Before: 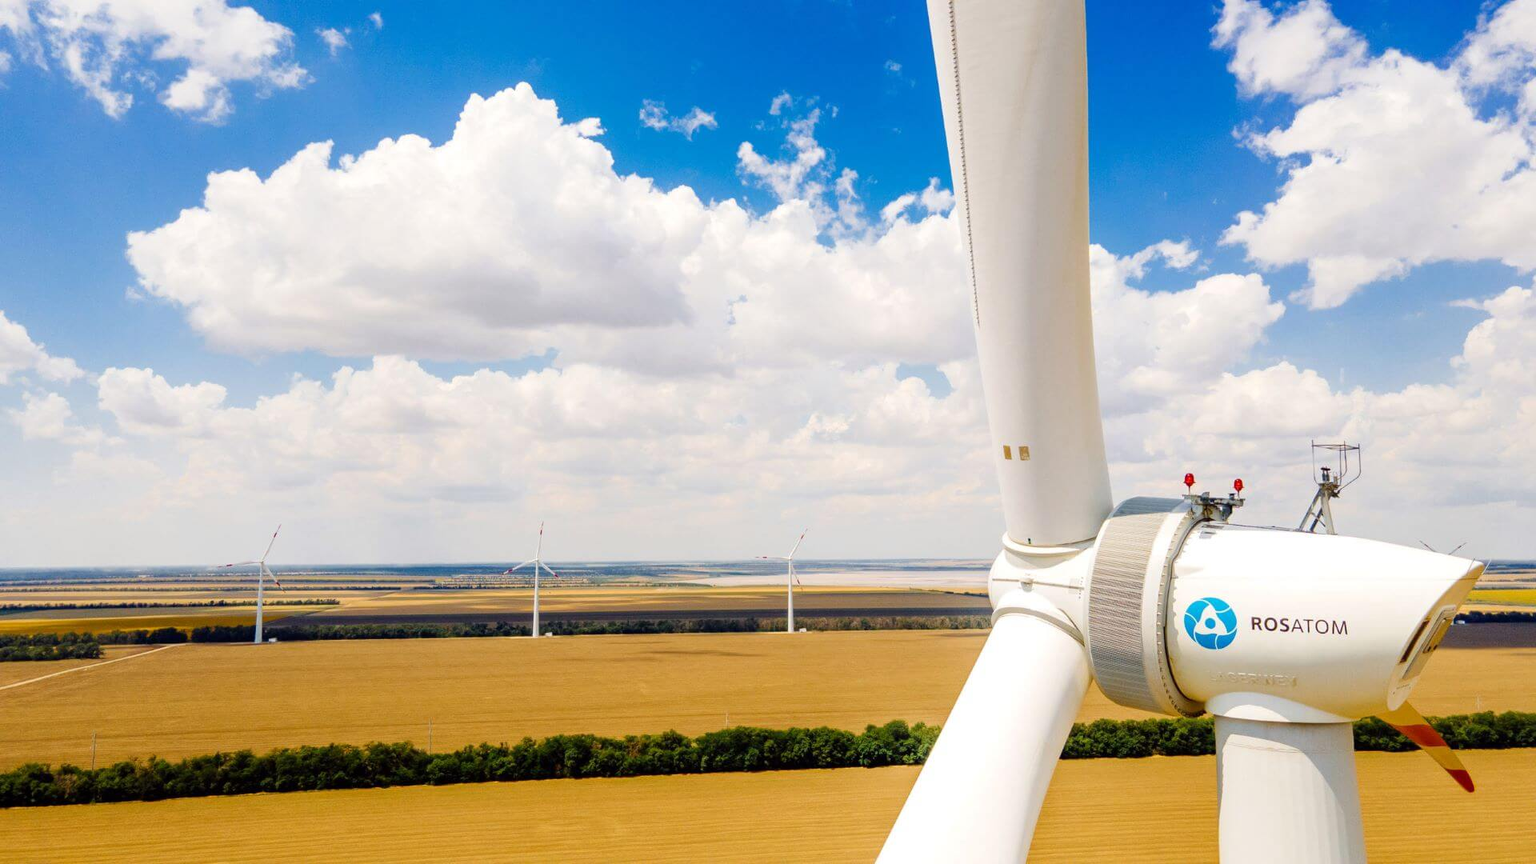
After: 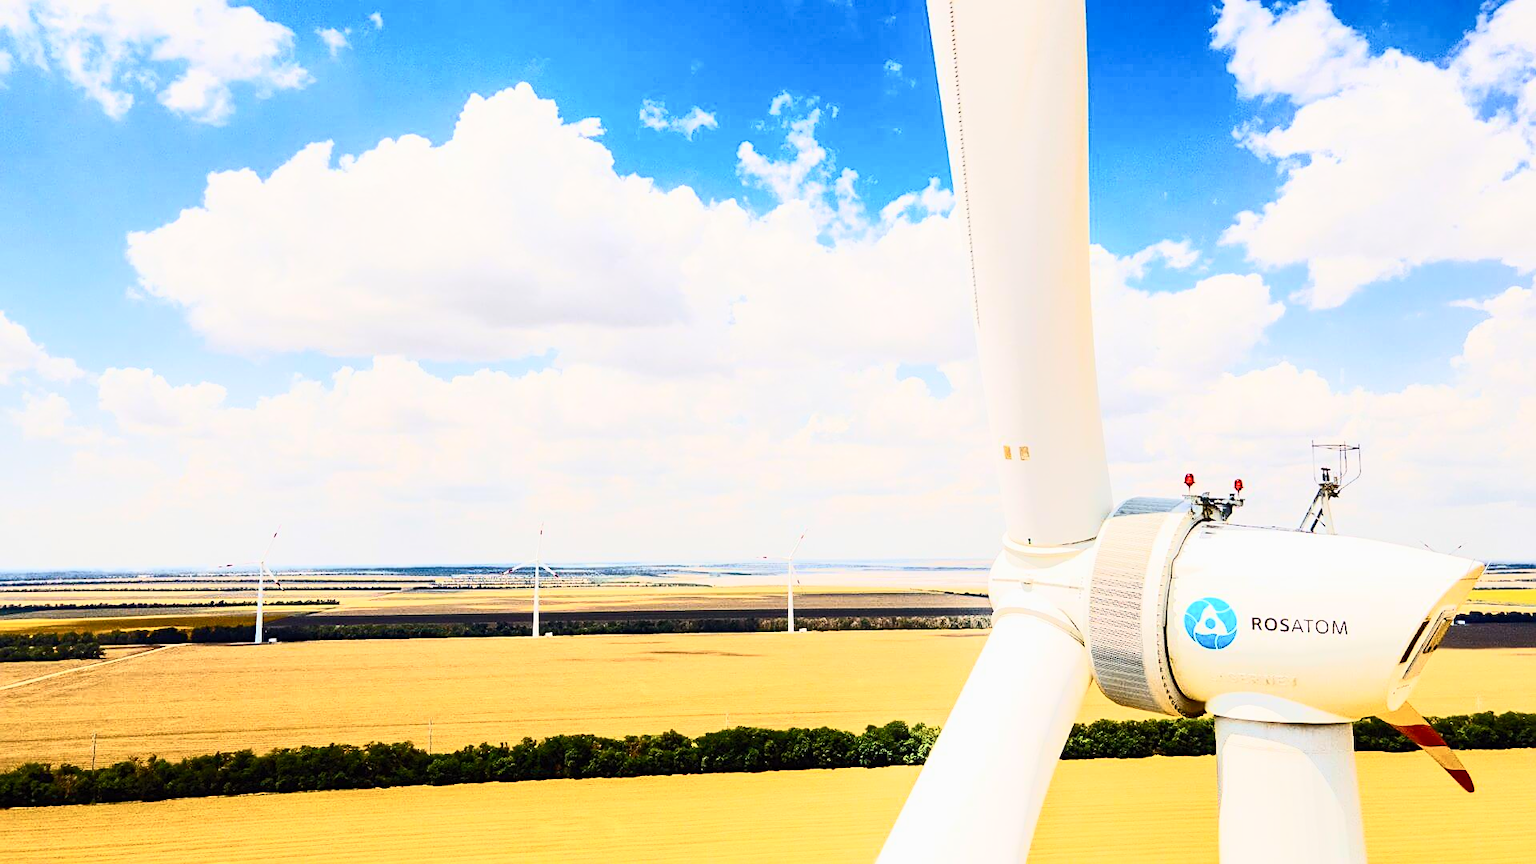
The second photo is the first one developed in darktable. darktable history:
tone equalizer: -7 EV -0.597 EV, -6 EV 1.02 EV, -5 EV -0.439 EV, -4 EV 0.467 EV, -3 EV 0.443 EV, -2 EV 0.158 EV, -1 EV -0.141 EV, +0 EV -0.372 EV, smoothing diameter 24.97%, edges refinement/feathering 9.79, preserve details guided filter
contrast brightness saturation: contrast 0.6, brightness 0.345, saturation 0.14
sharpen: on, module defaults
